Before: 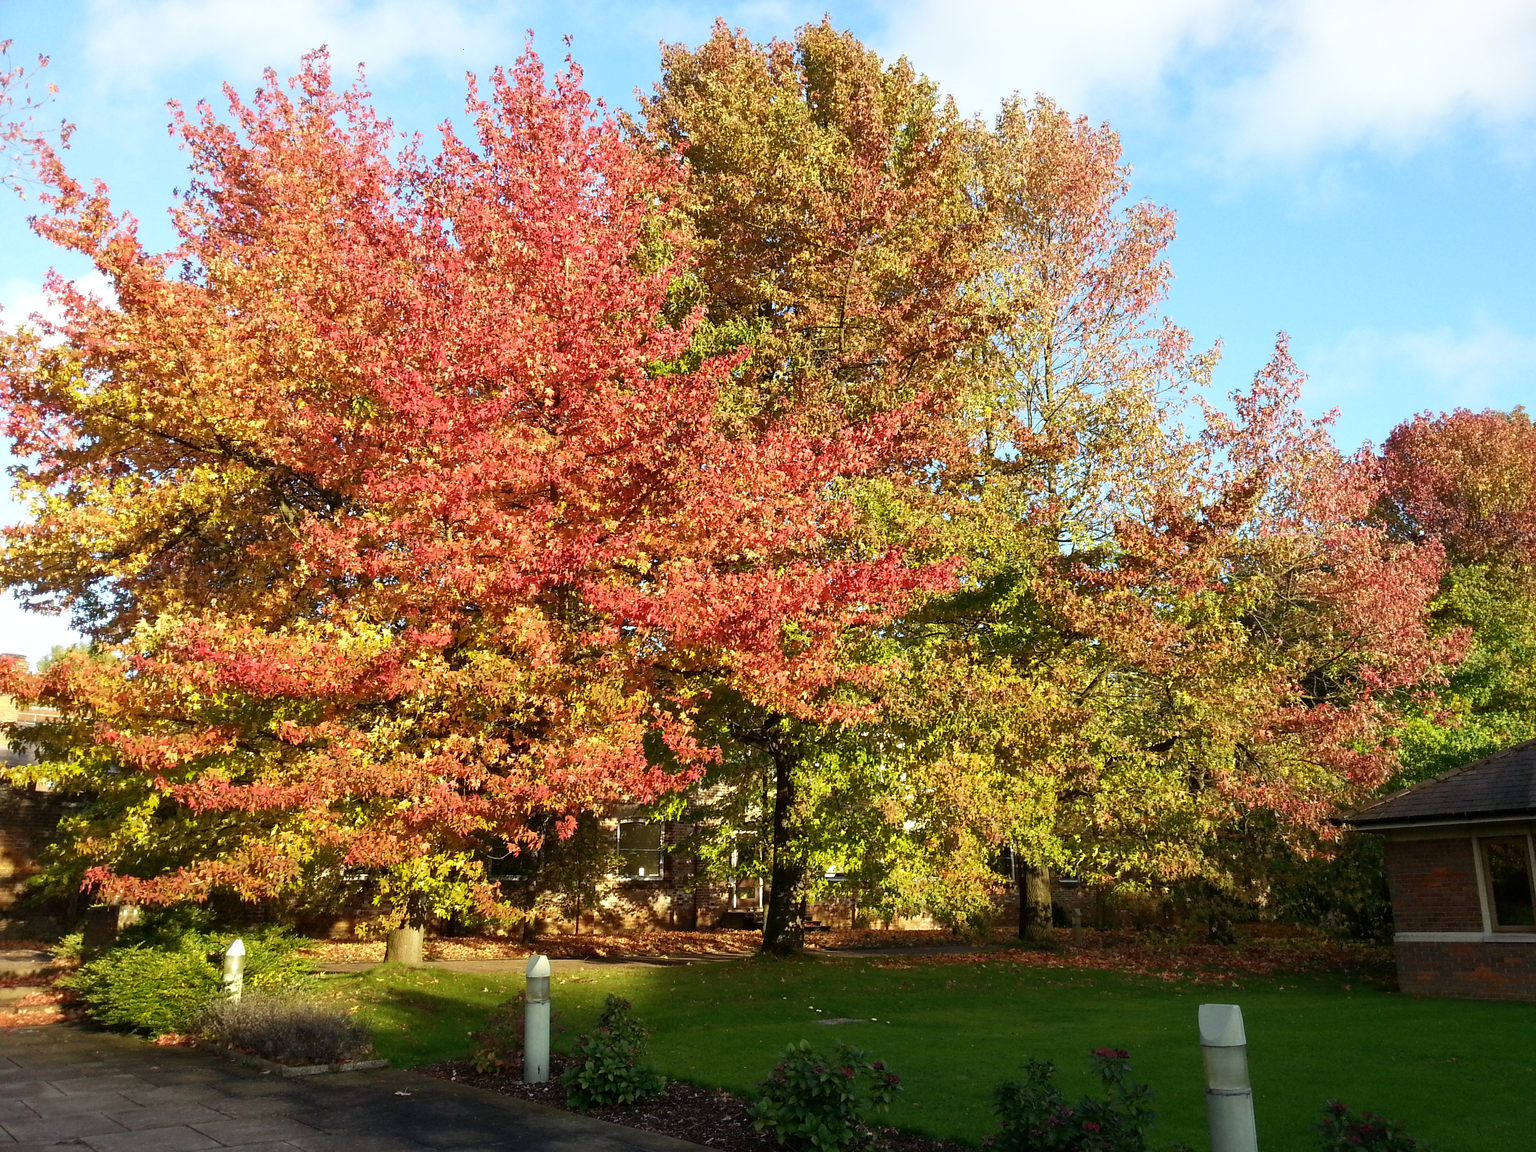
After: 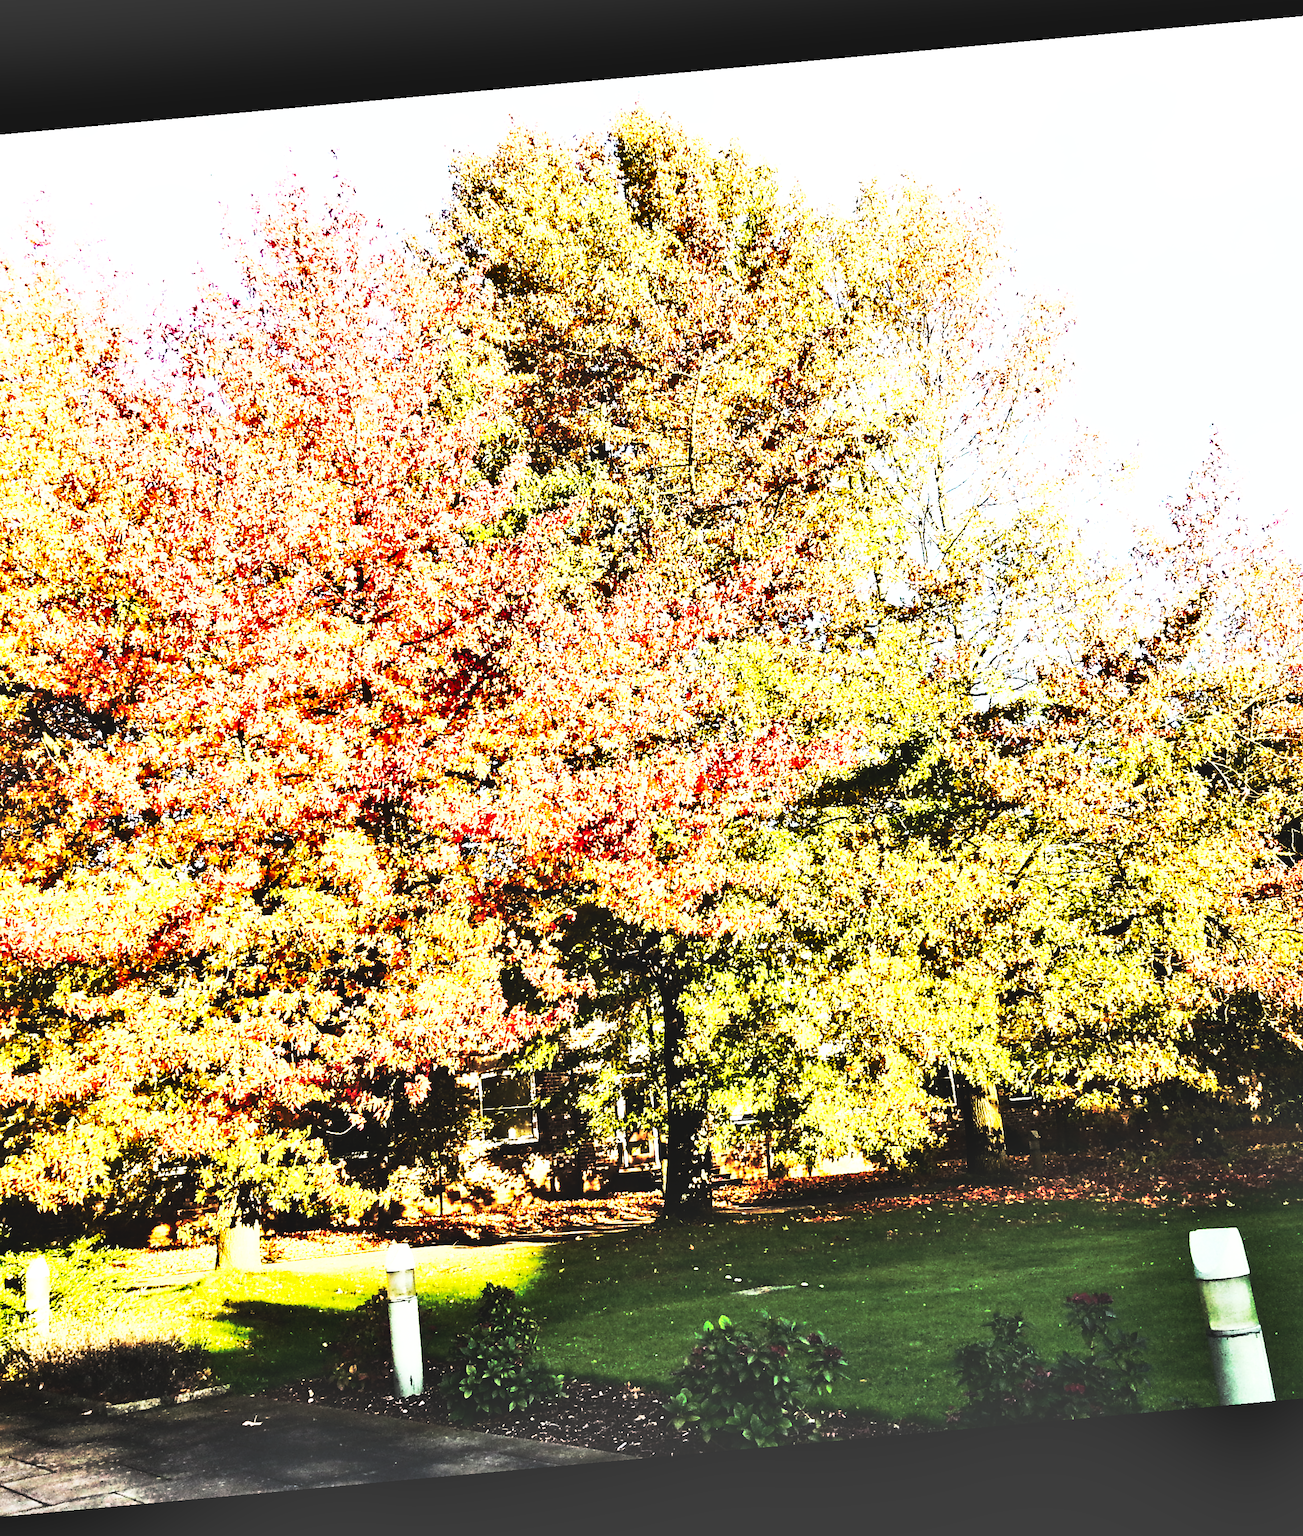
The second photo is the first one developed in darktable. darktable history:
base curve: curves: ch0 [(0, 0.015) (0.085, 0.116) (0.134, 0.298) (0.19, 0.545) (0.296, 0.764) (0.599, 0.982) (1, 1)], preserve colors none
contrast brightness saturation: contrast 0.22
rotate and perspective: rotation -5.2°, automatic cropping off
shadows and highlights: shadows 75, highlights -60.85, soften with gaussian
rgb curve: curves: ch0 [(0, 0) (0.21, 0.15) (0.24, 0.21) (0.5, 0.75) (0.75, 0.96) (0.89, 0.99) (1, 1)]; ch1 [(0, 0.02) (0.21, 0.13) (0.25, 0.2) (0.5, 0.67) (0.75, 0.9) (0.89, 0.97) (1, 1)]; ch2 [(0, 0.02) (0.21, 0.13) (0.25, 0.2) (0.5, 0.67) (0.75, 0.9) (0.89, 0.97) (1, 1)], compensate middle gray true
crop and rotate: left 17.732%, right 15.423%
